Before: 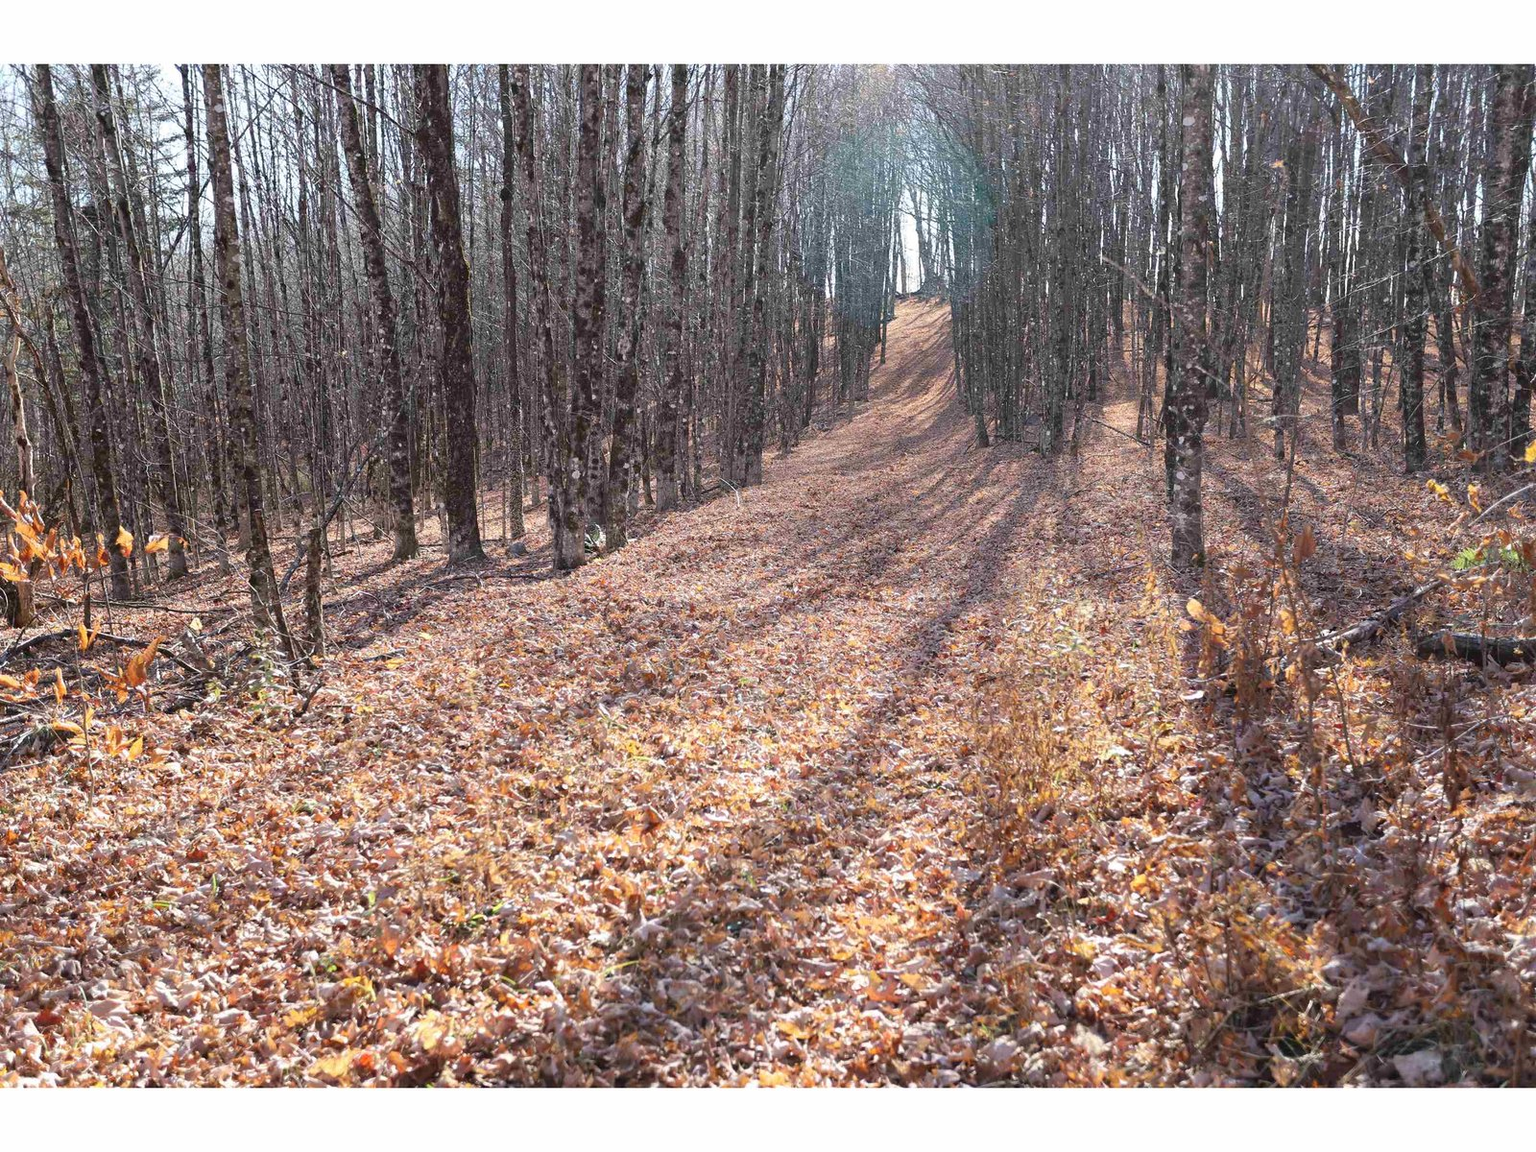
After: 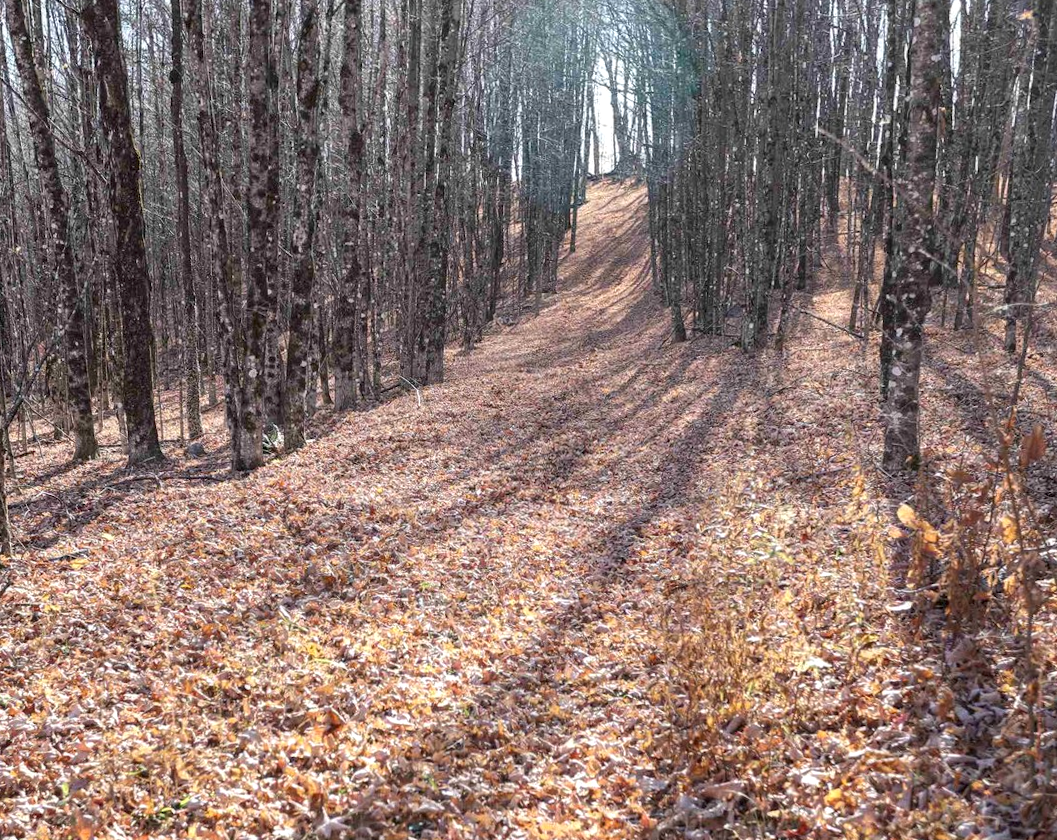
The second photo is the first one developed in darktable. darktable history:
rotate and perspective: rotation 0.062°, lens shift (vertical) 0.115, lens shift (horizontal) -0.133, crop left 0.047, crop right 0.94, crop top 0.061, crop bottom 0.94
local contrast: detail 130%
crop and rotate: left 17.046%, top 10.659%, right 12.989%, bottom 14.553%
